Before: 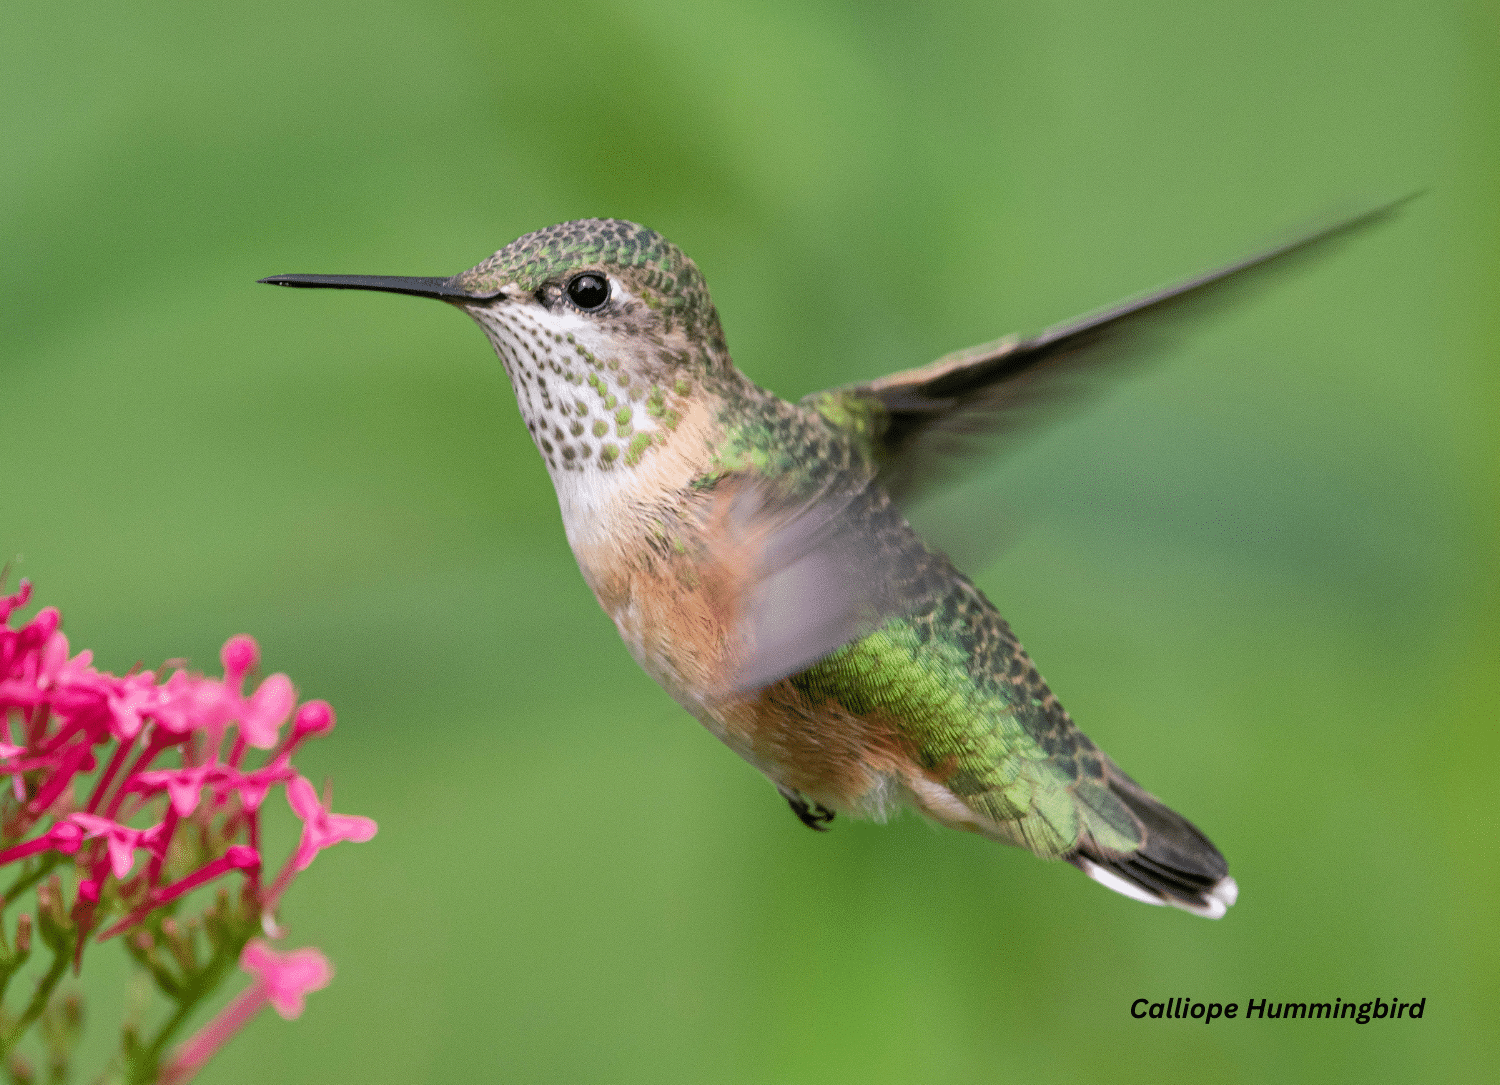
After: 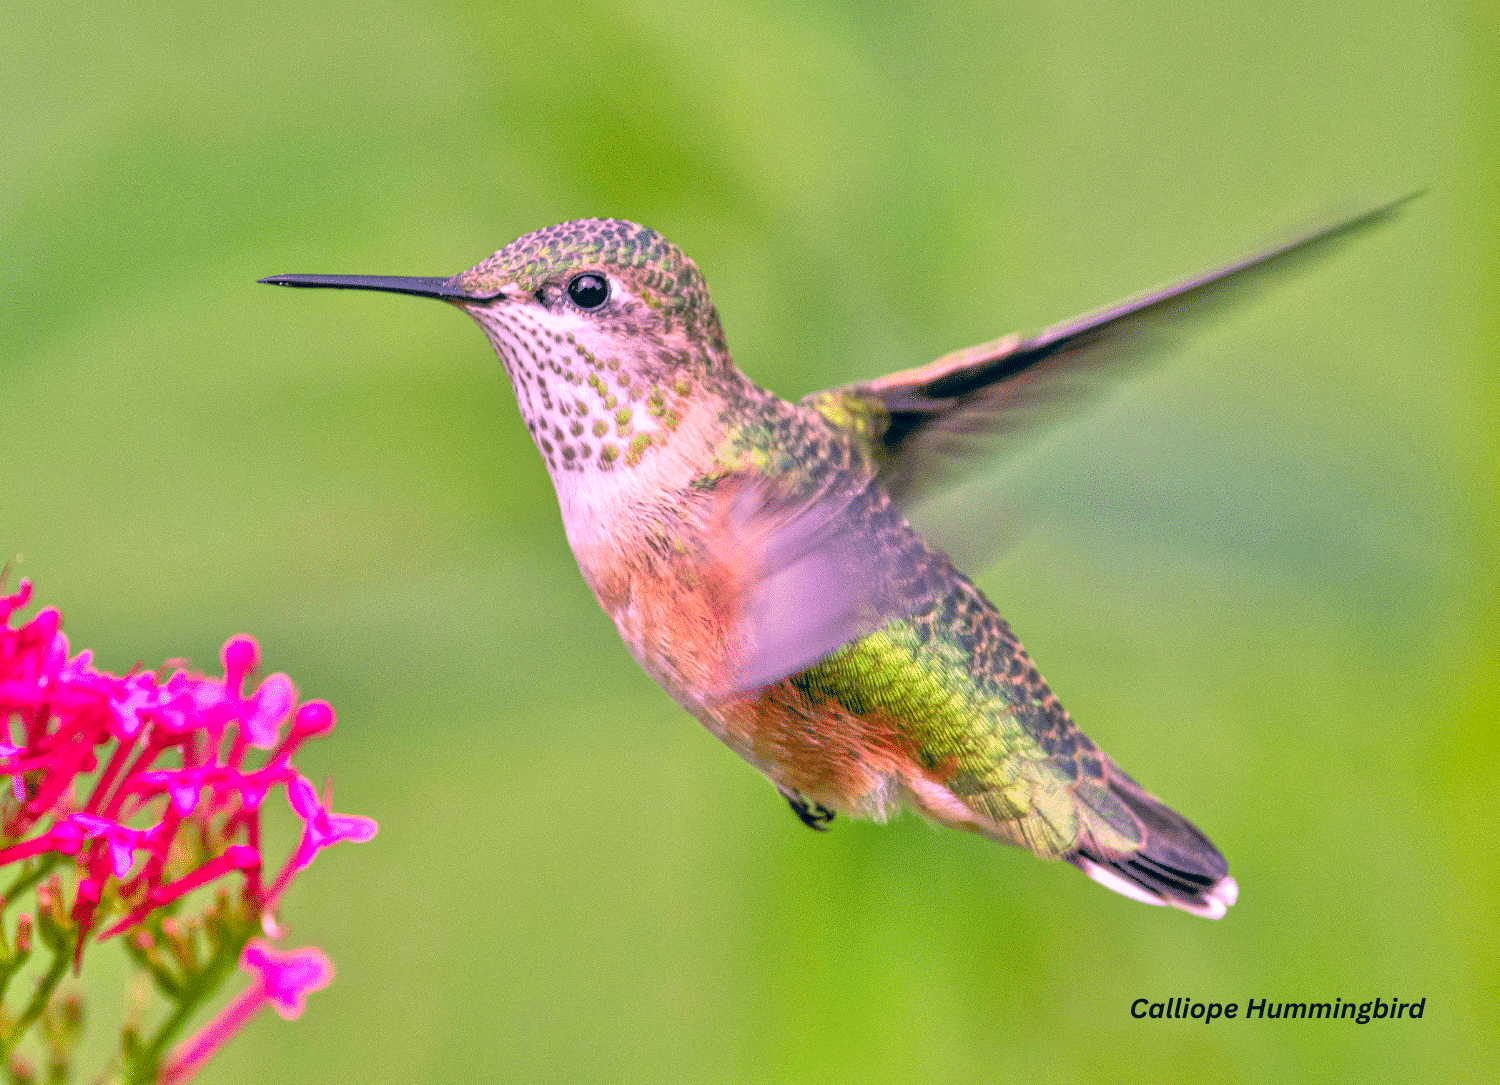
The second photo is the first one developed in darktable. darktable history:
color correction: highlights a* 17.03, highlights b* 0.205, shadows a* -15.38, shadows b* -14.56, saturation 1.5
tone equalizer: -7 EV 0.15 EV, -6 EV 0.6 EV, -5 EV 1.15 EV, -4 EV 1.33 EV, -3 EV 1.15 EV, -2 EV 0.6 EV, -1 EV 0.15 EV, mask exposure compensation -0.5 EV
rgb levels: mode RGB, independent channels, levels [[0, 0.474, 1], [0, 0.5, 1], [0, 0.5, 1]]
color calibration: illuminant as shot in camera, x 0.358, y 0.373, temperature 4628.91 K
local contrast: highlights 99%, shadows 86%, detail 160%, midtone range 0.2
